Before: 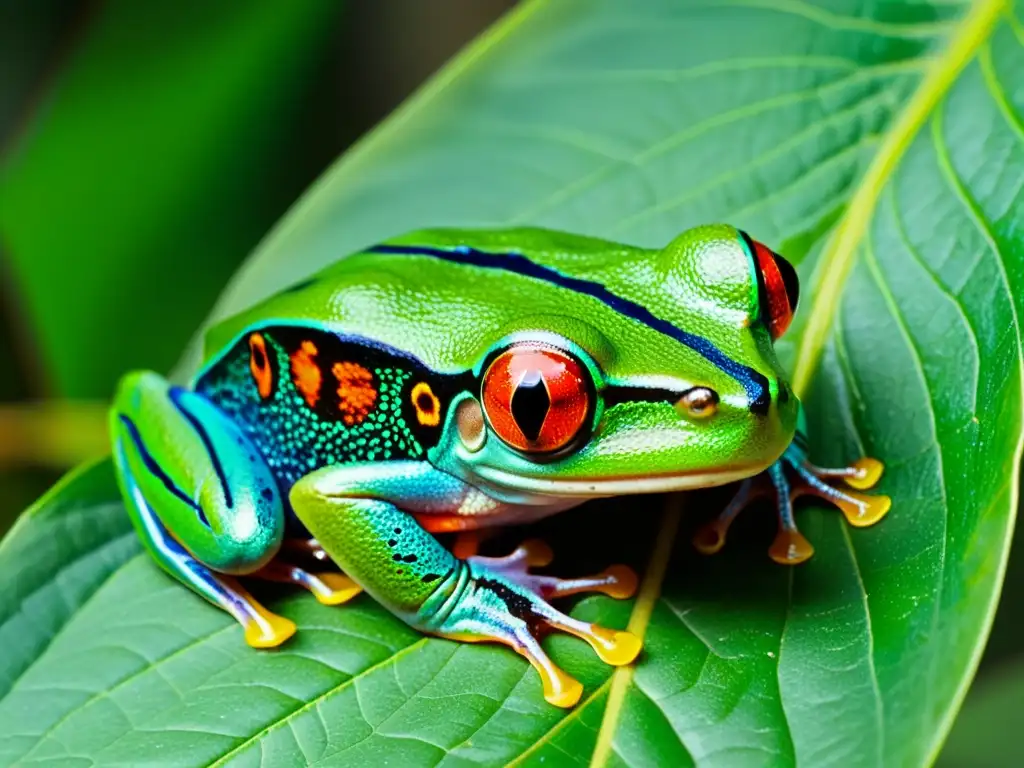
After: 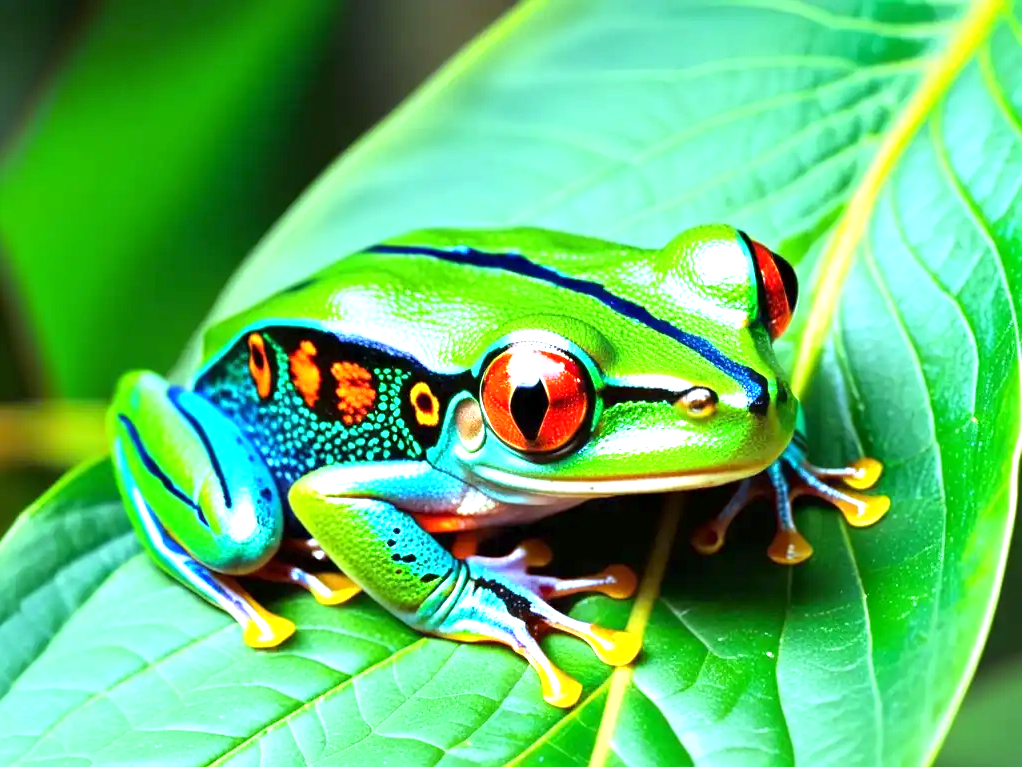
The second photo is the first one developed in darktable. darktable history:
crop and rotate: left 0.126%
exposure: exposure 1.15 EV, compensate highlight preservation false
white balance: red 0.924, blue 1.095
